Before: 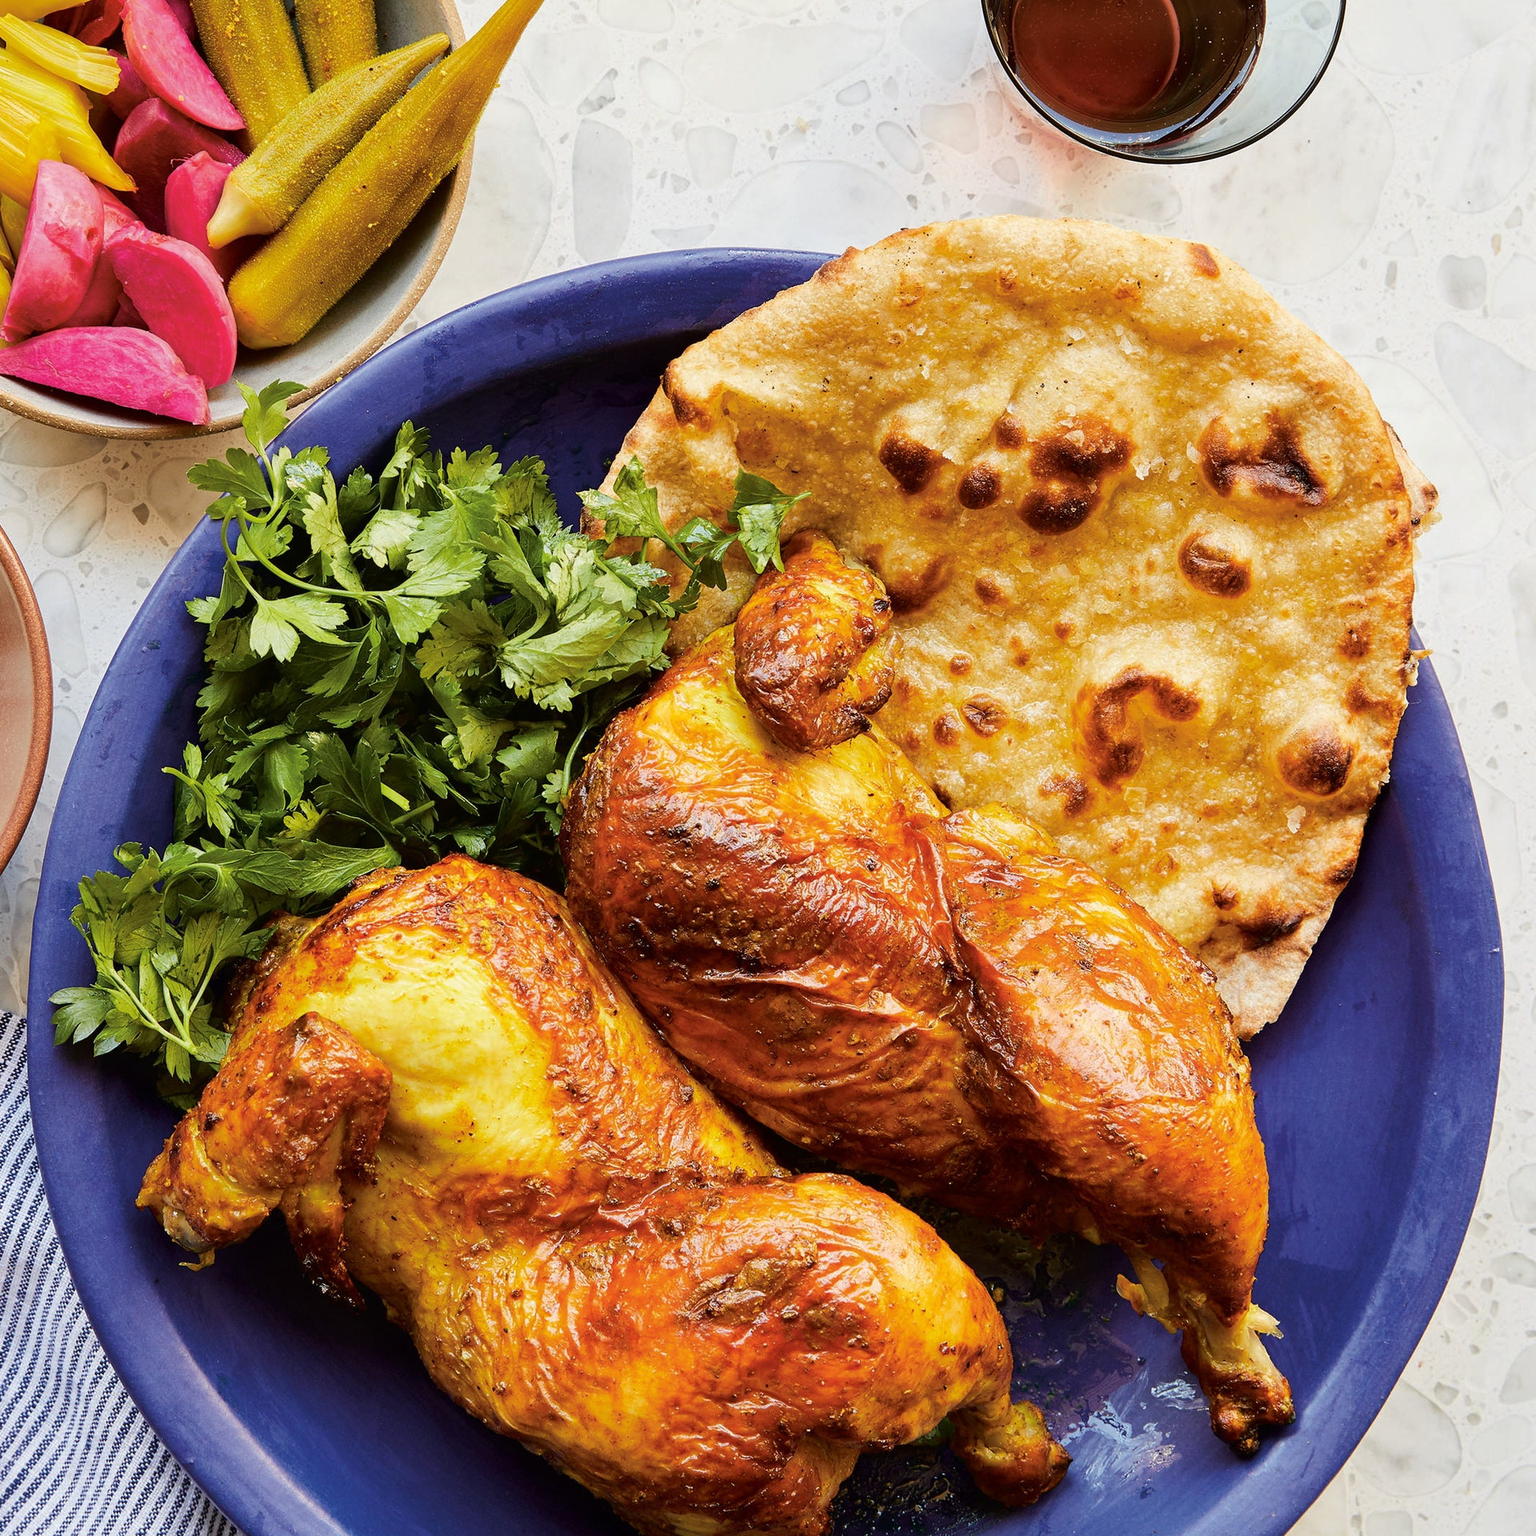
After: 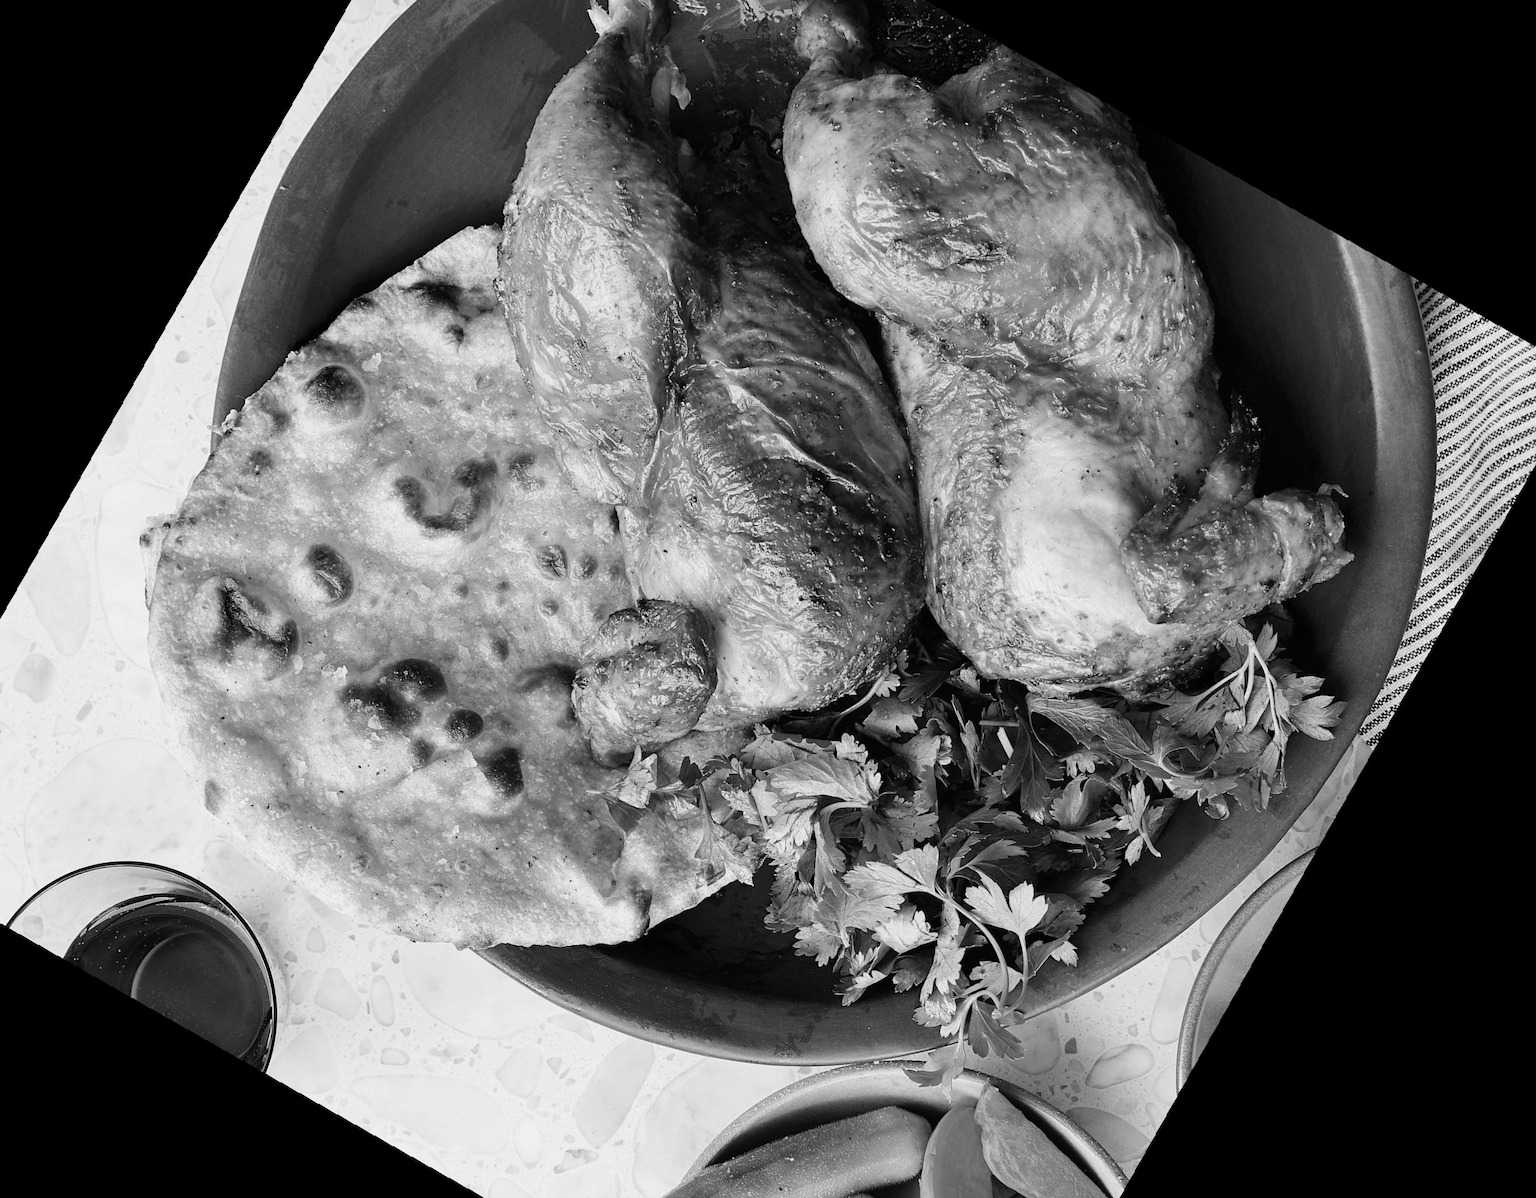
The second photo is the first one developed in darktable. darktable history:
crop and rotate: angle 148.68°, left 9.111%, top 15.603%, right 4.588%, bottom 17.041%
rotate and perspective: rotation -1.75°, automatic cropping off
contrast brightness saturation: contrast 0.08, saturation 0.02
monochrome: on, module defaults
